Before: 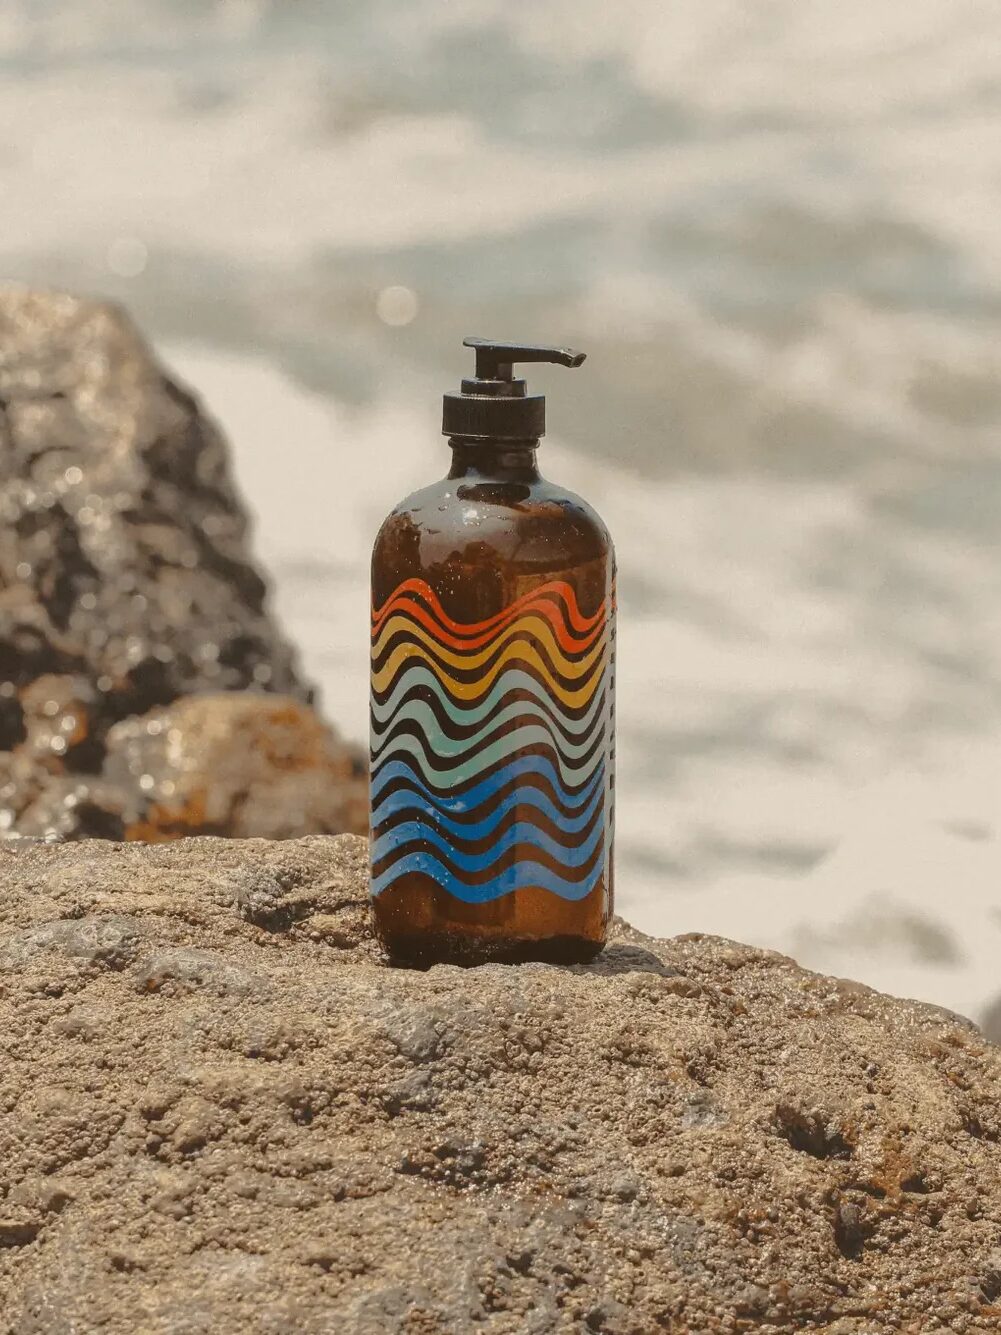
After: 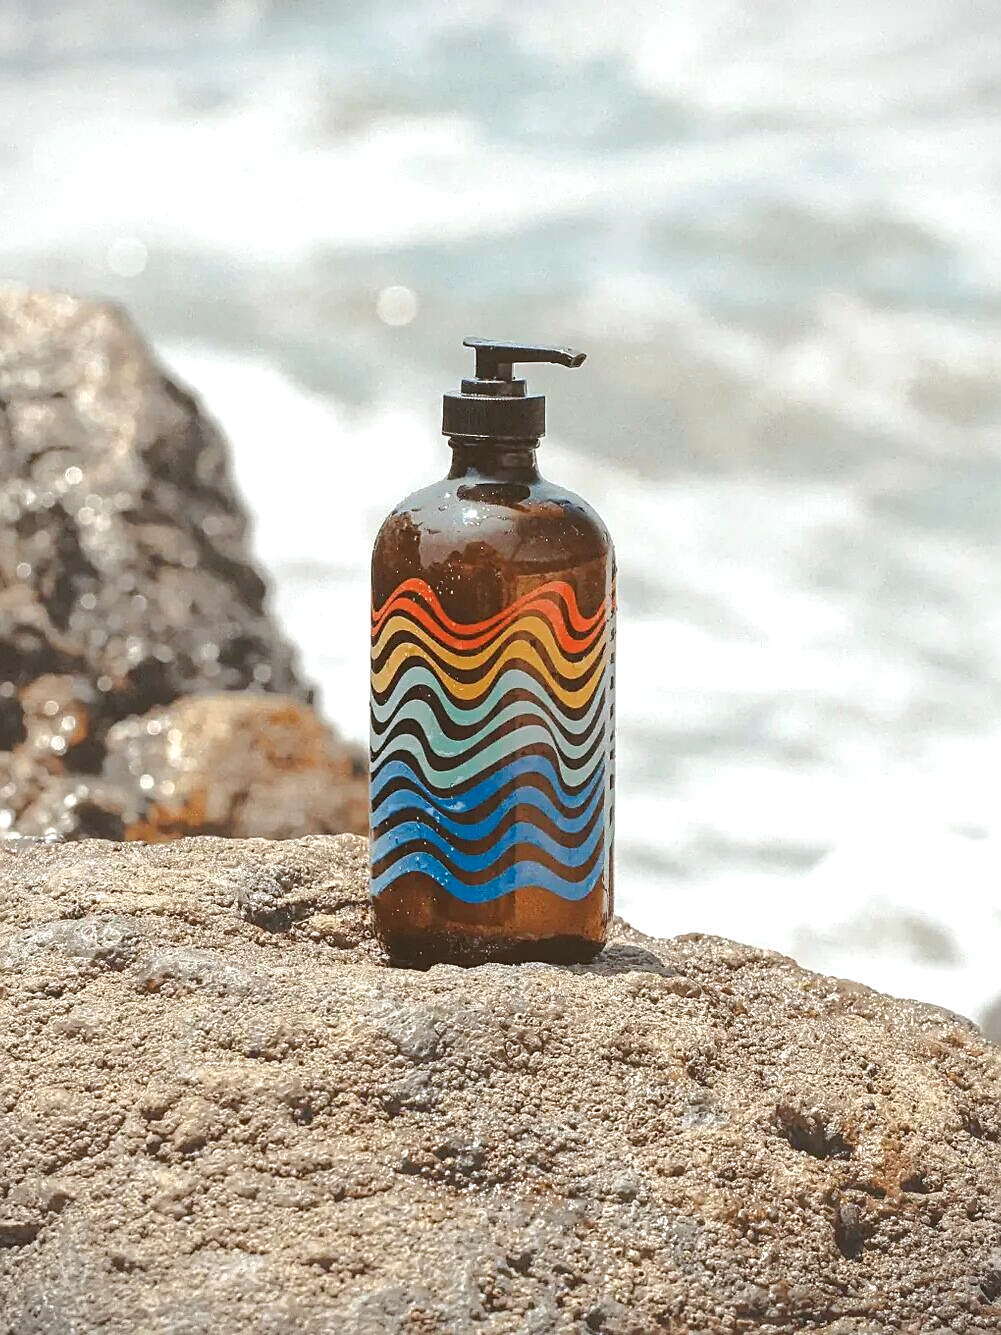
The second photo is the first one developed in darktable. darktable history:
vignetting: fall-off start 92.6%, brightness -0.52, saturation -0.51, center (-0.012, 0)
exposure: black level correction 0, exposure 0.7 EV, compensate exposure bias true, compensate highlight preservation false
color correction: highlights a* -4.18, highlights b* -10.81
sharpen: on, module defaults
